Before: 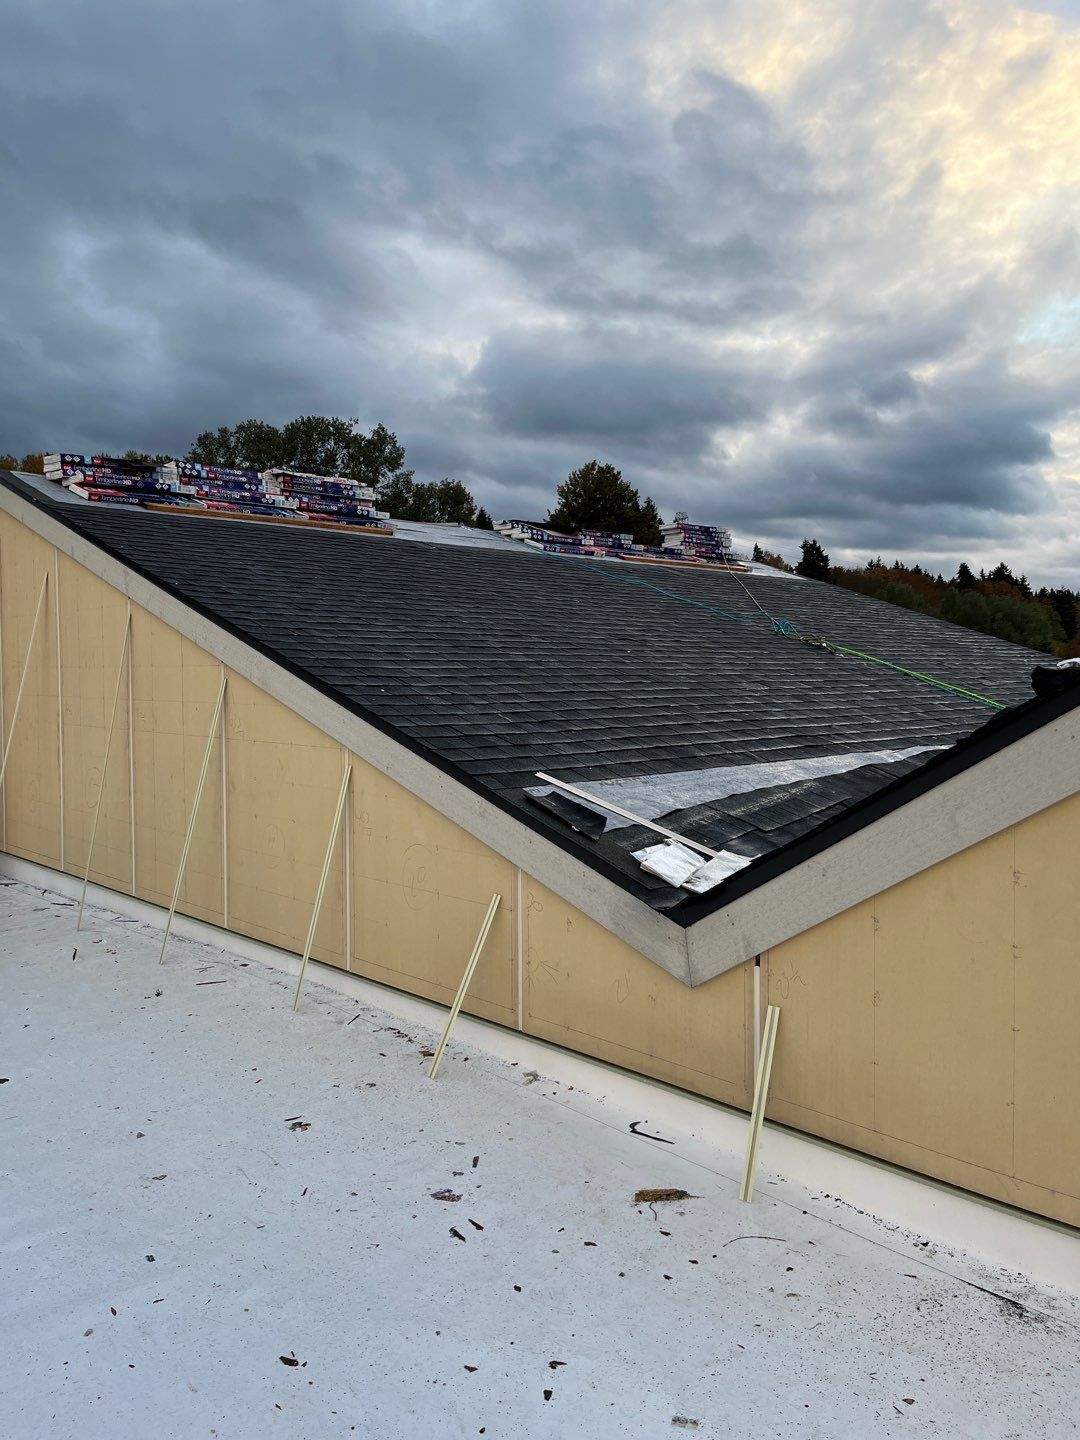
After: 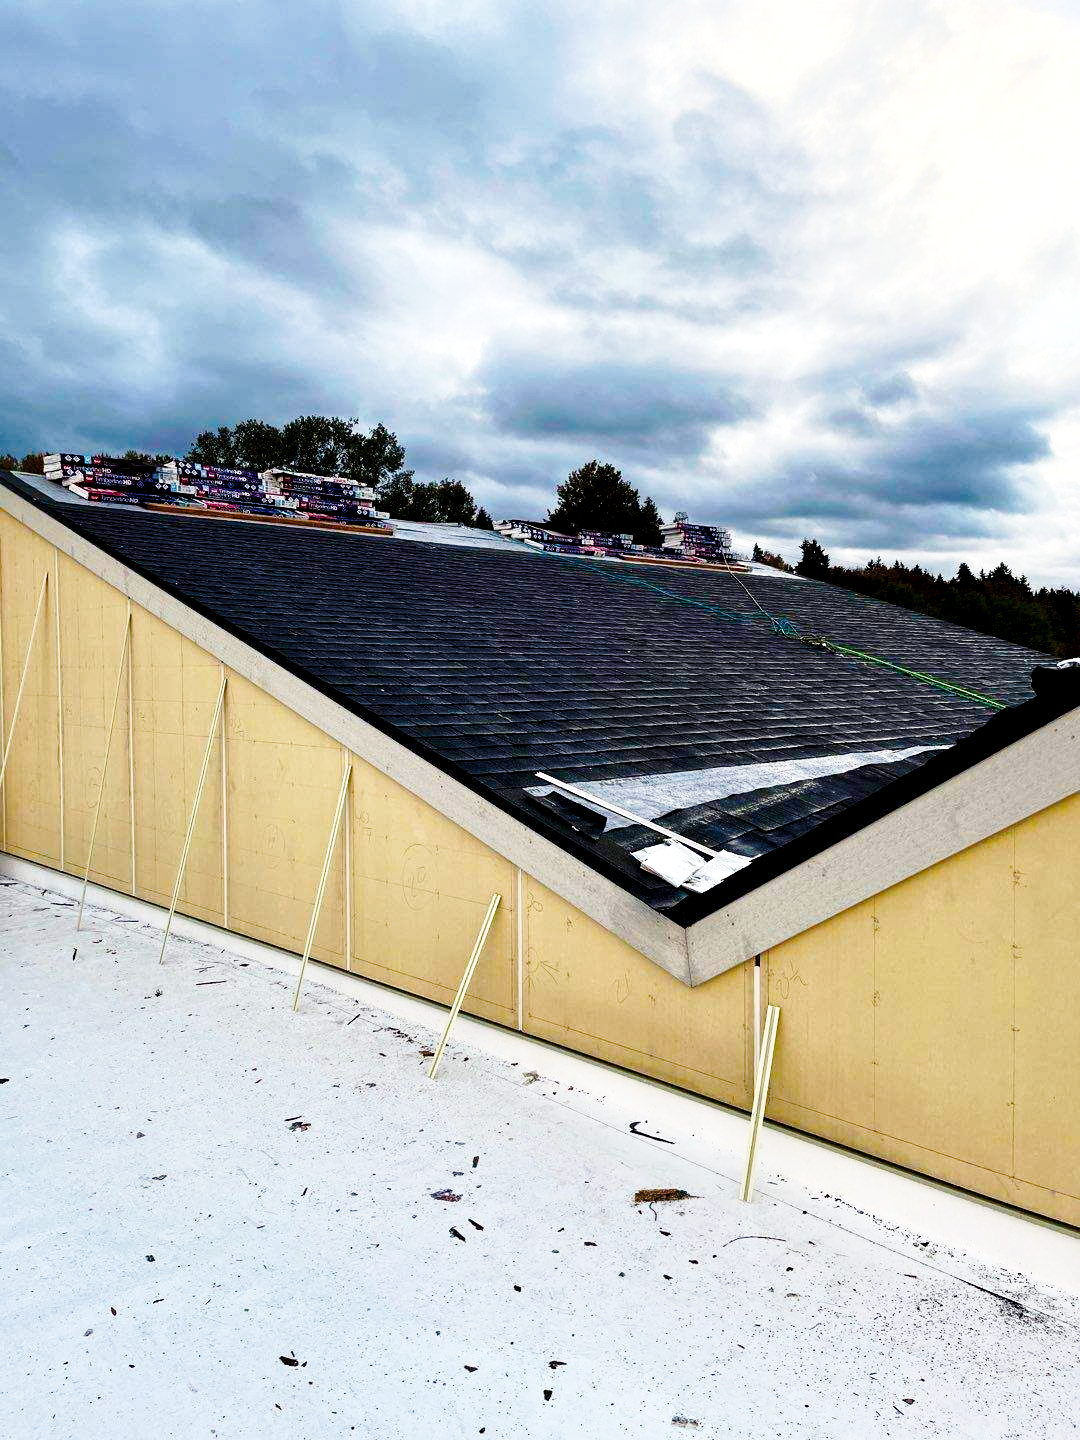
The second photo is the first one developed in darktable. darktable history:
base curve: curves: ch0 [(0, 0) (0.028, 0.03) (0.121, 0.232) (0.46, 0.748) (0.859, 0.968) (1, 1)], preserve colors none
color balance rgb: global offset › luminance -0.884%, perceptual saturation grading › global saturation 20%, perceptual saturation grading › highlights -50.039%, perceptual saturation grading › shadows 30.987%, perceptual brilliance grading › global brilliance 14.501%, perceptual brilliance grading › shadows -35.317%, global vibrance 45.453%
